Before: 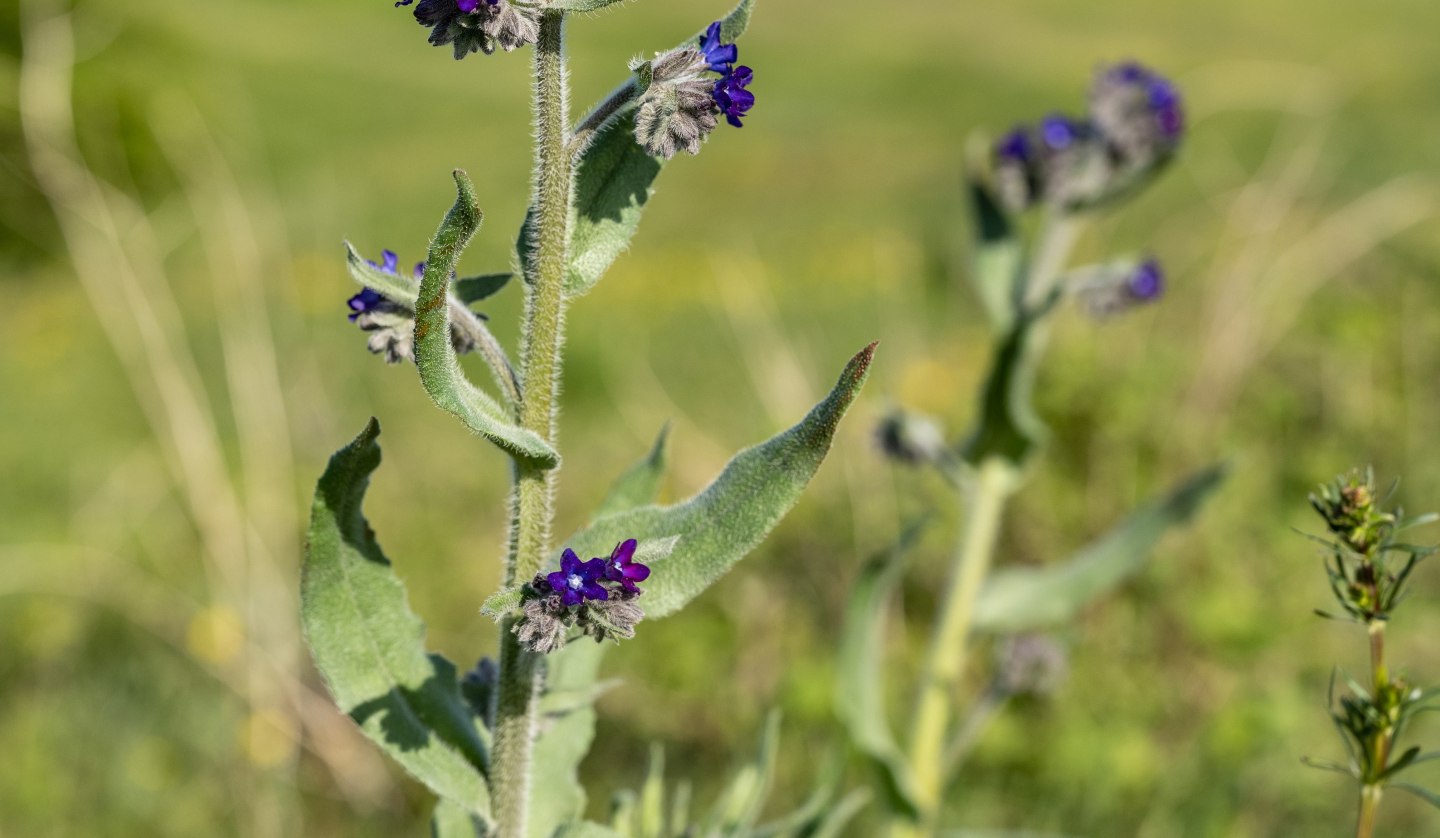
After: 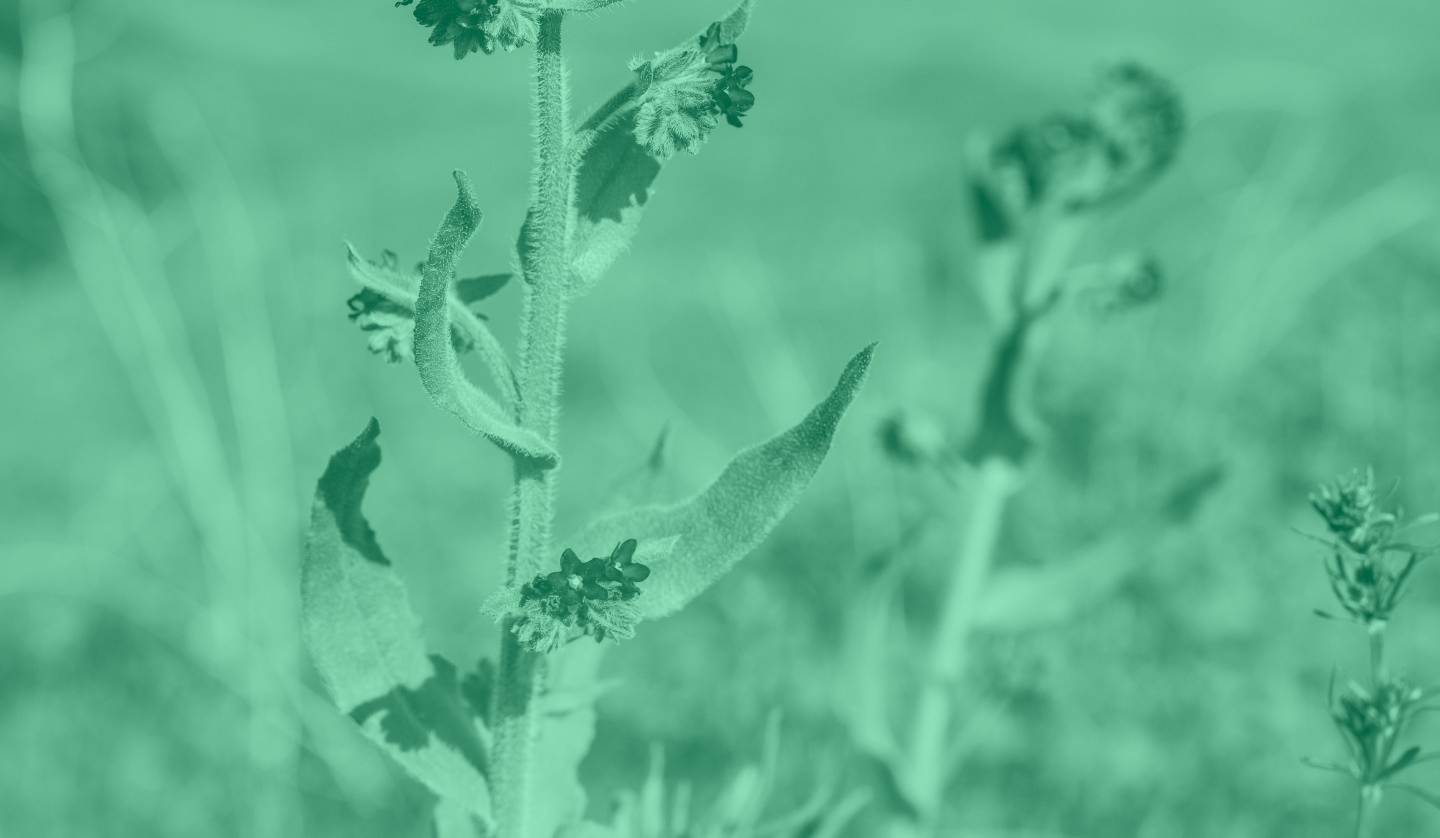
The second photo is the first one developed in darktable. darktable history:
tone equalizer: -8 EV -0.417 EV, -7 EV -0.389 EV, -6 EV -0.333 EV, -5 EV -0.222 EV, -3 EV 0.222 EV, -2 EV 0.333 EV, -1 EV 0.389 EV, +0 EV 0.417 EV, edges refinement/feathering 500, mask exposure compensation -1.57 EV, preserve details no
bloom: size 16%, threshold 98%, strength 20%
colorize: hue 147.6°, saturation 65%, lightness 21.64%
